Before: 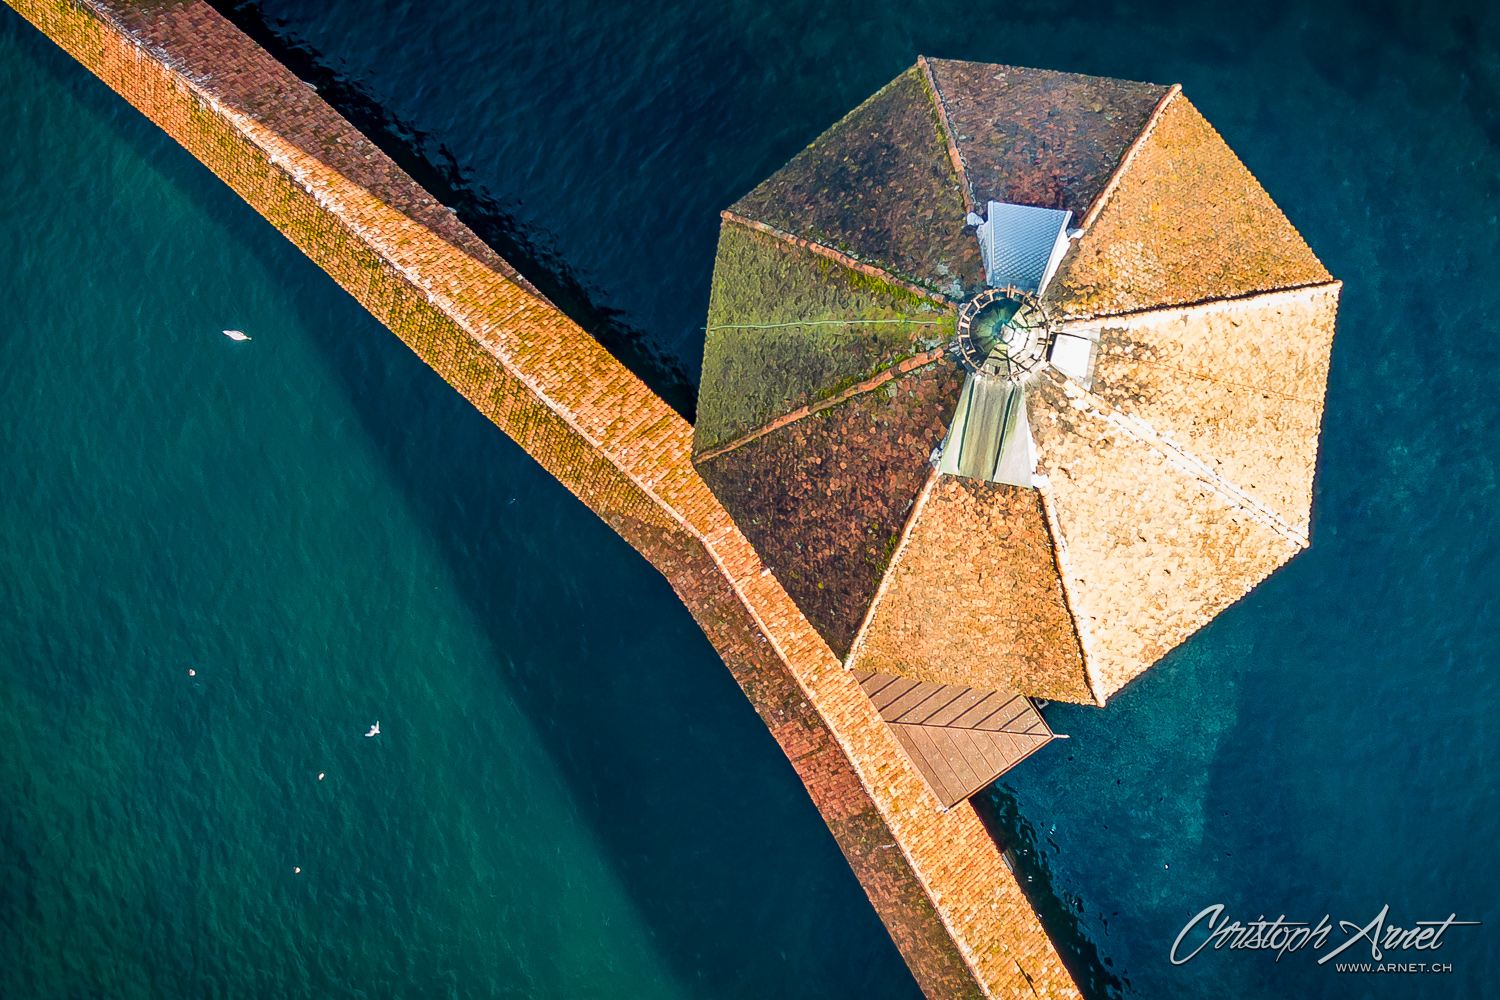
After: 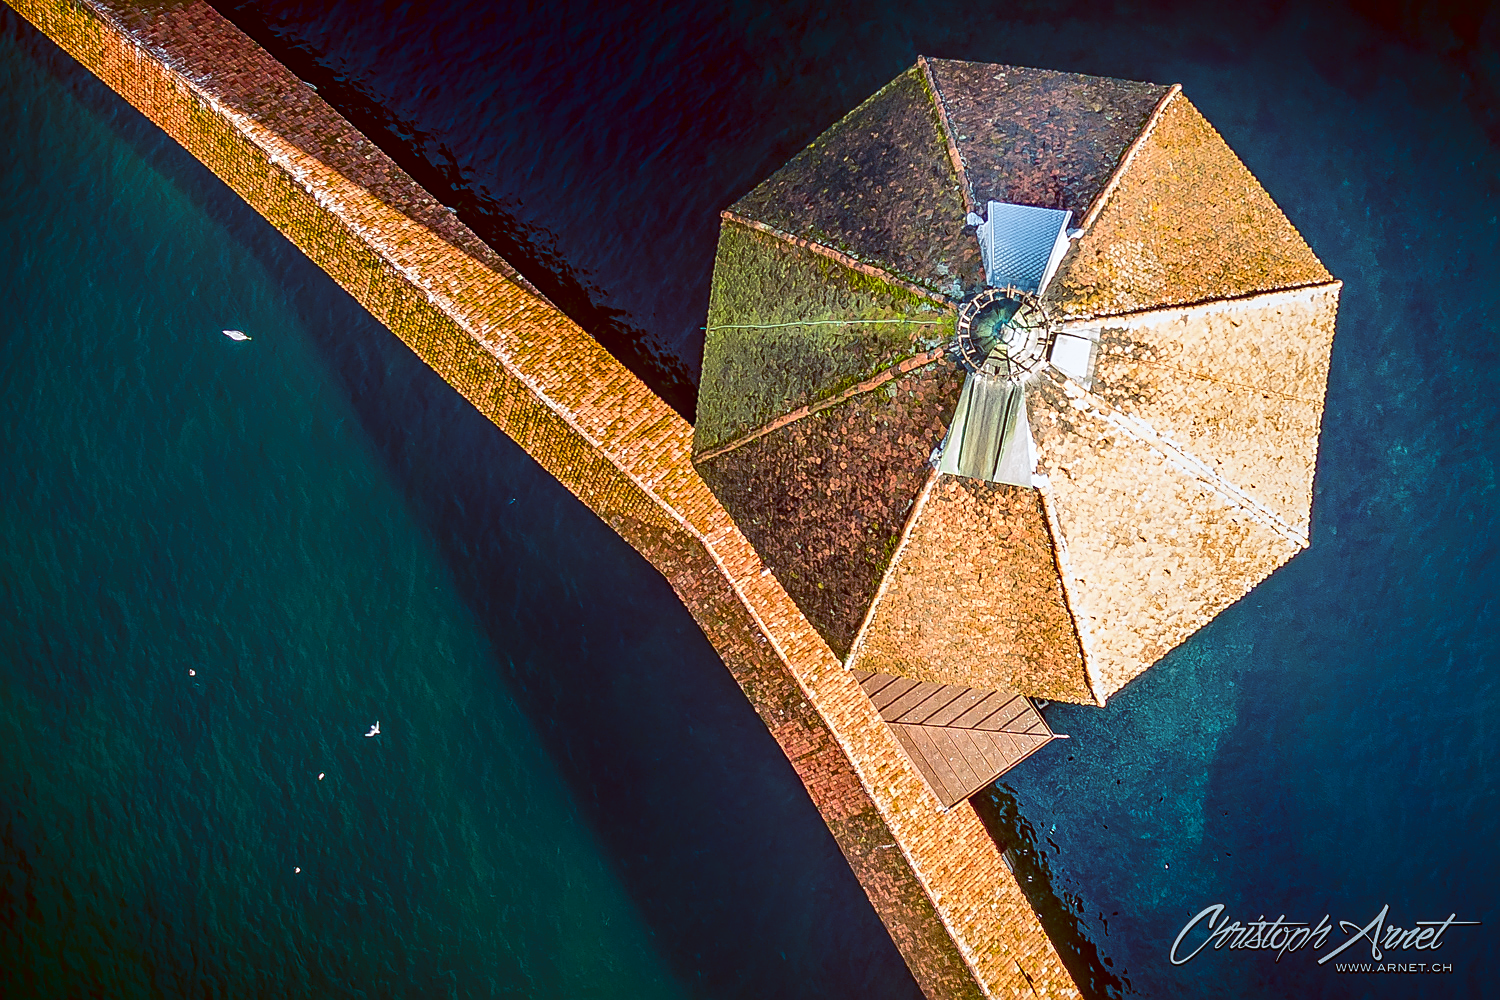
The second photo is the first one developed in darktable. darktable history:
shadows and highlights: shadows -70, highlights 35, soften with gaussian
sharpen: on, module defaults
local contrast: on, module defaults
color balance: lift [1, 1.015, 1.004, 0.985], gamma [1, 0.958, 0.971, 1.042], gain [1, 0.956, 0.977, 1.044]
